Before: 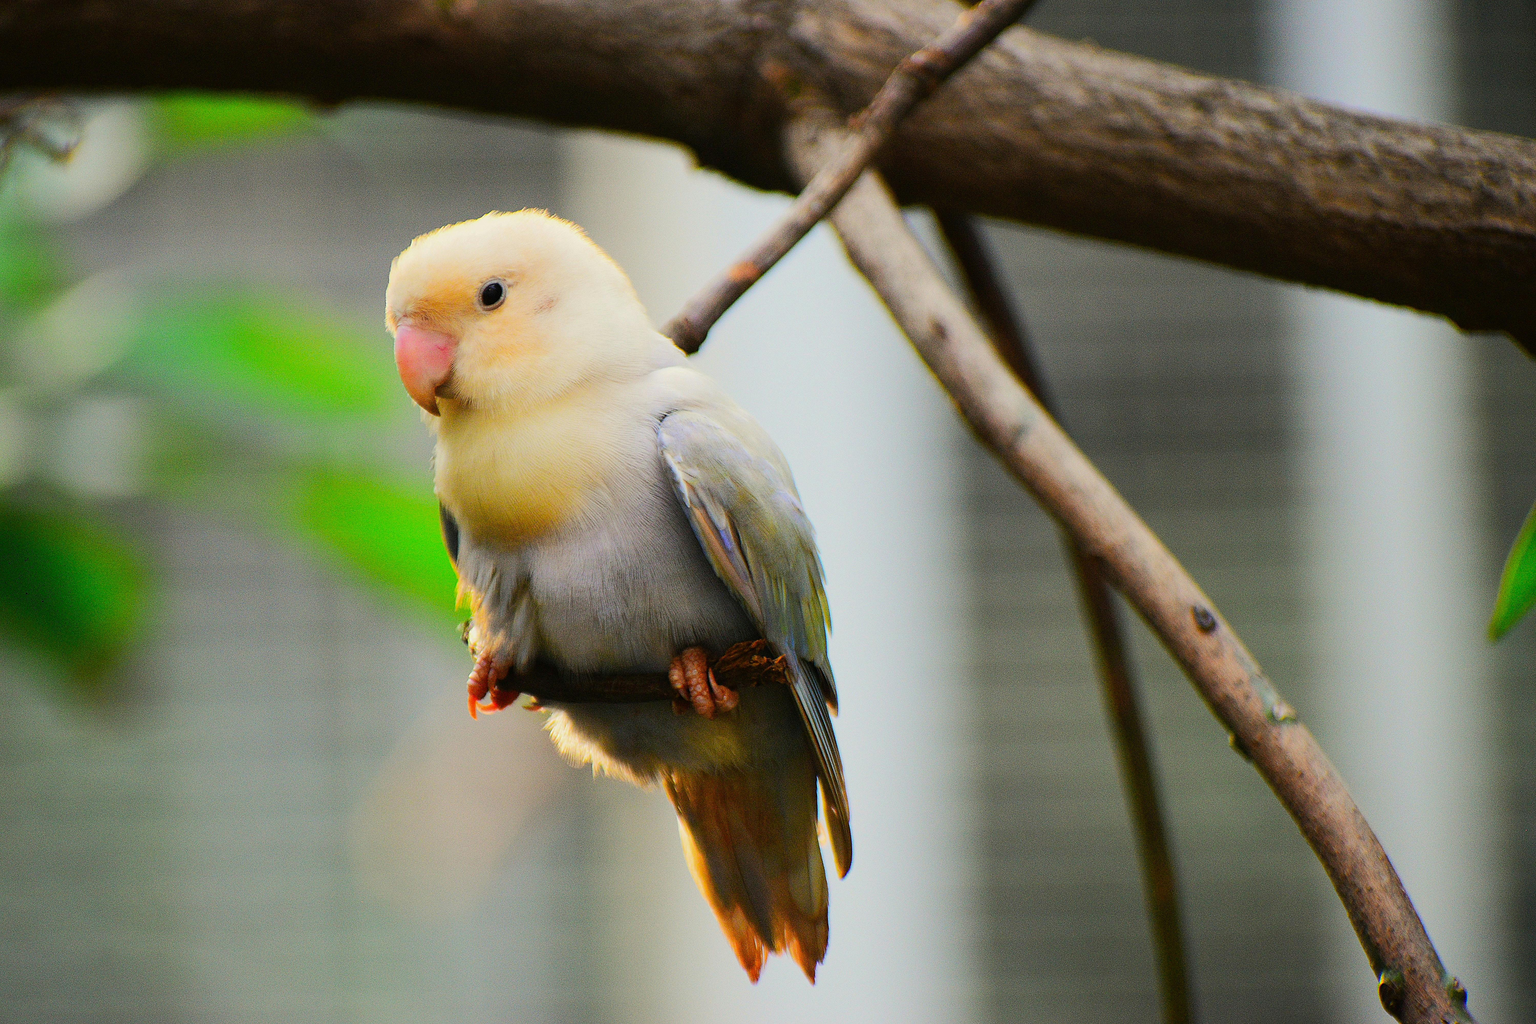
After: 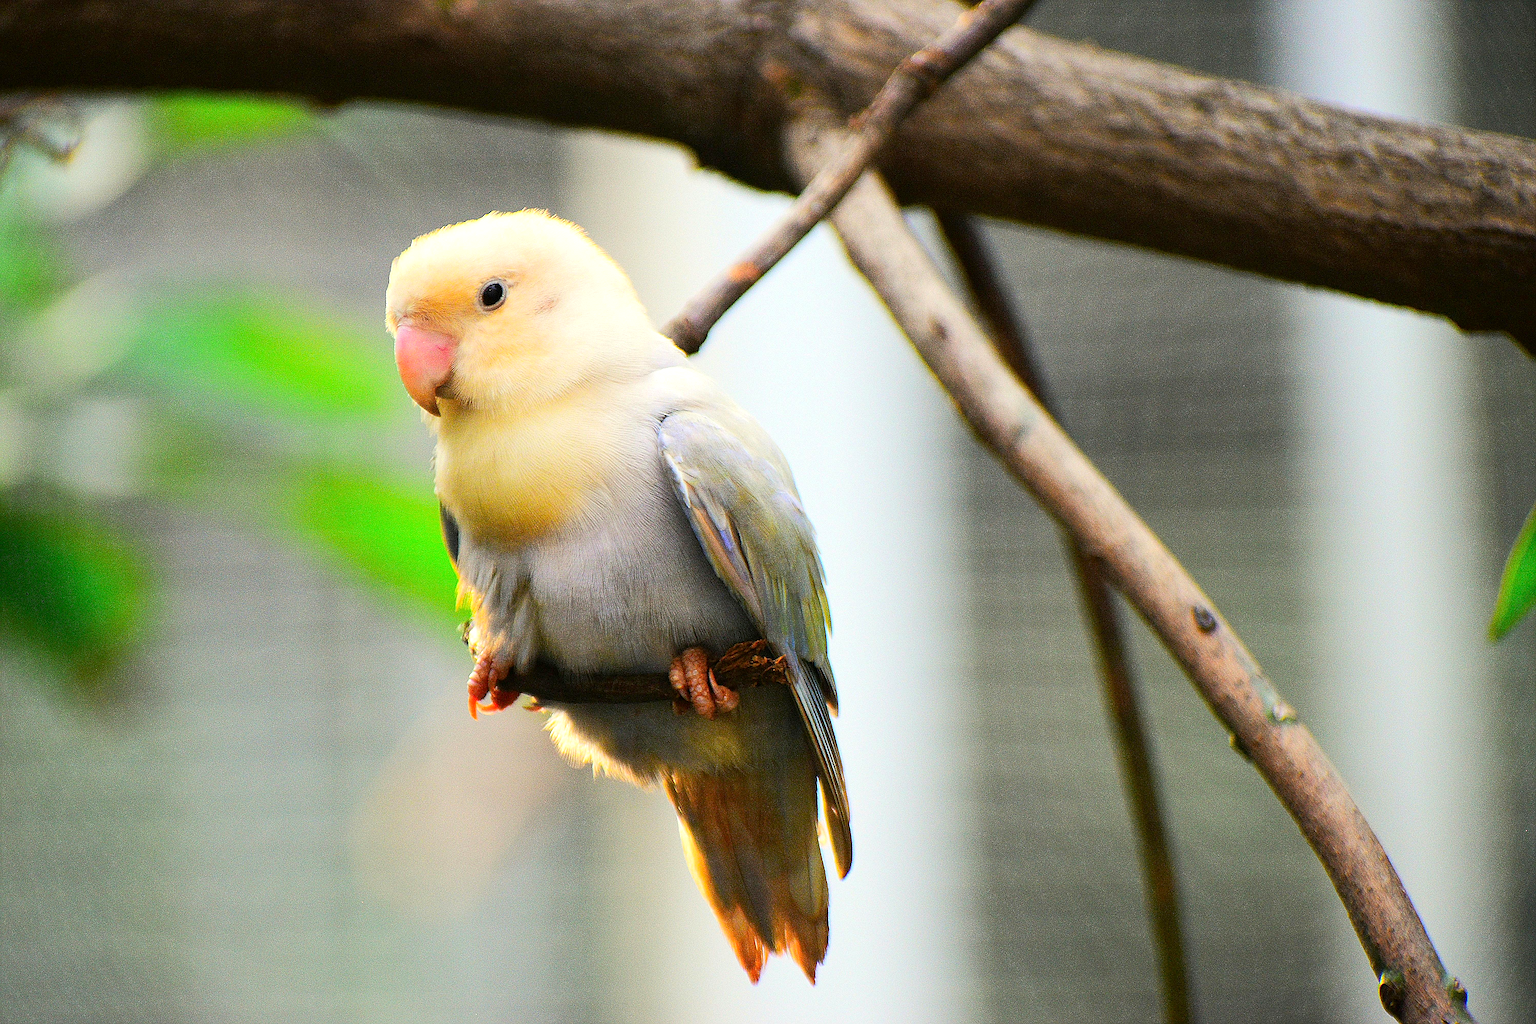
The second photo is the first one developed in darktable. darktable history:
exposure: black level correction 0.001, exposure 0.5 EV, compensate exposure bias true, compensate highlight preservation false
sharpen: radius 2.543, amount 0.636
